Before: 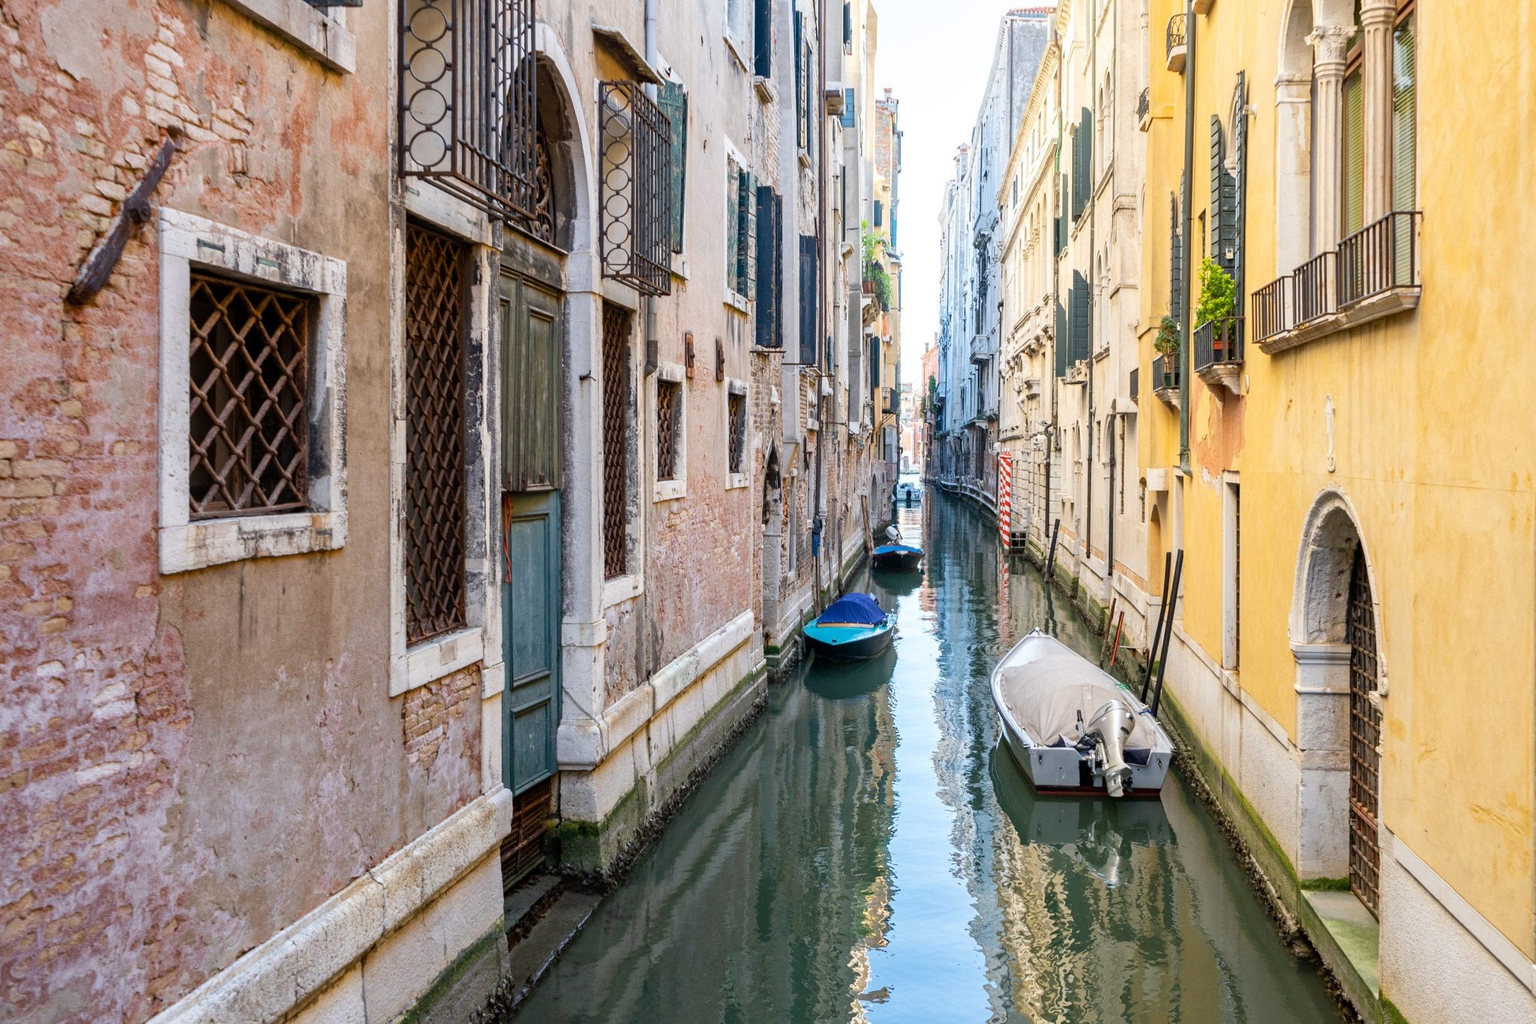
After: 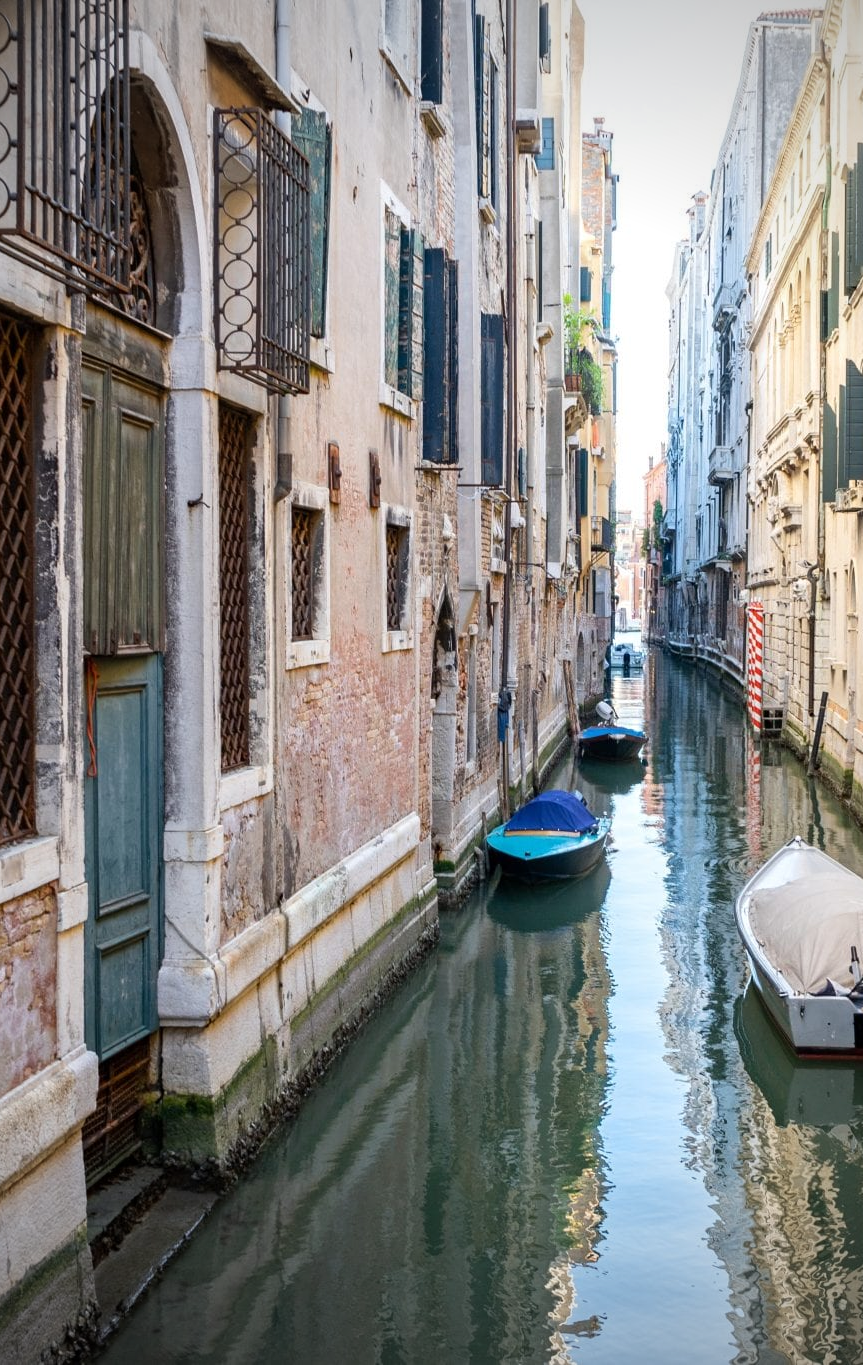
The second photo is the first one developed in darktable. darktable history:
crop: left 28.583%, right 29.231%
tone equalizer: on, module defaults
vignetting: width/height ratio 1.094
